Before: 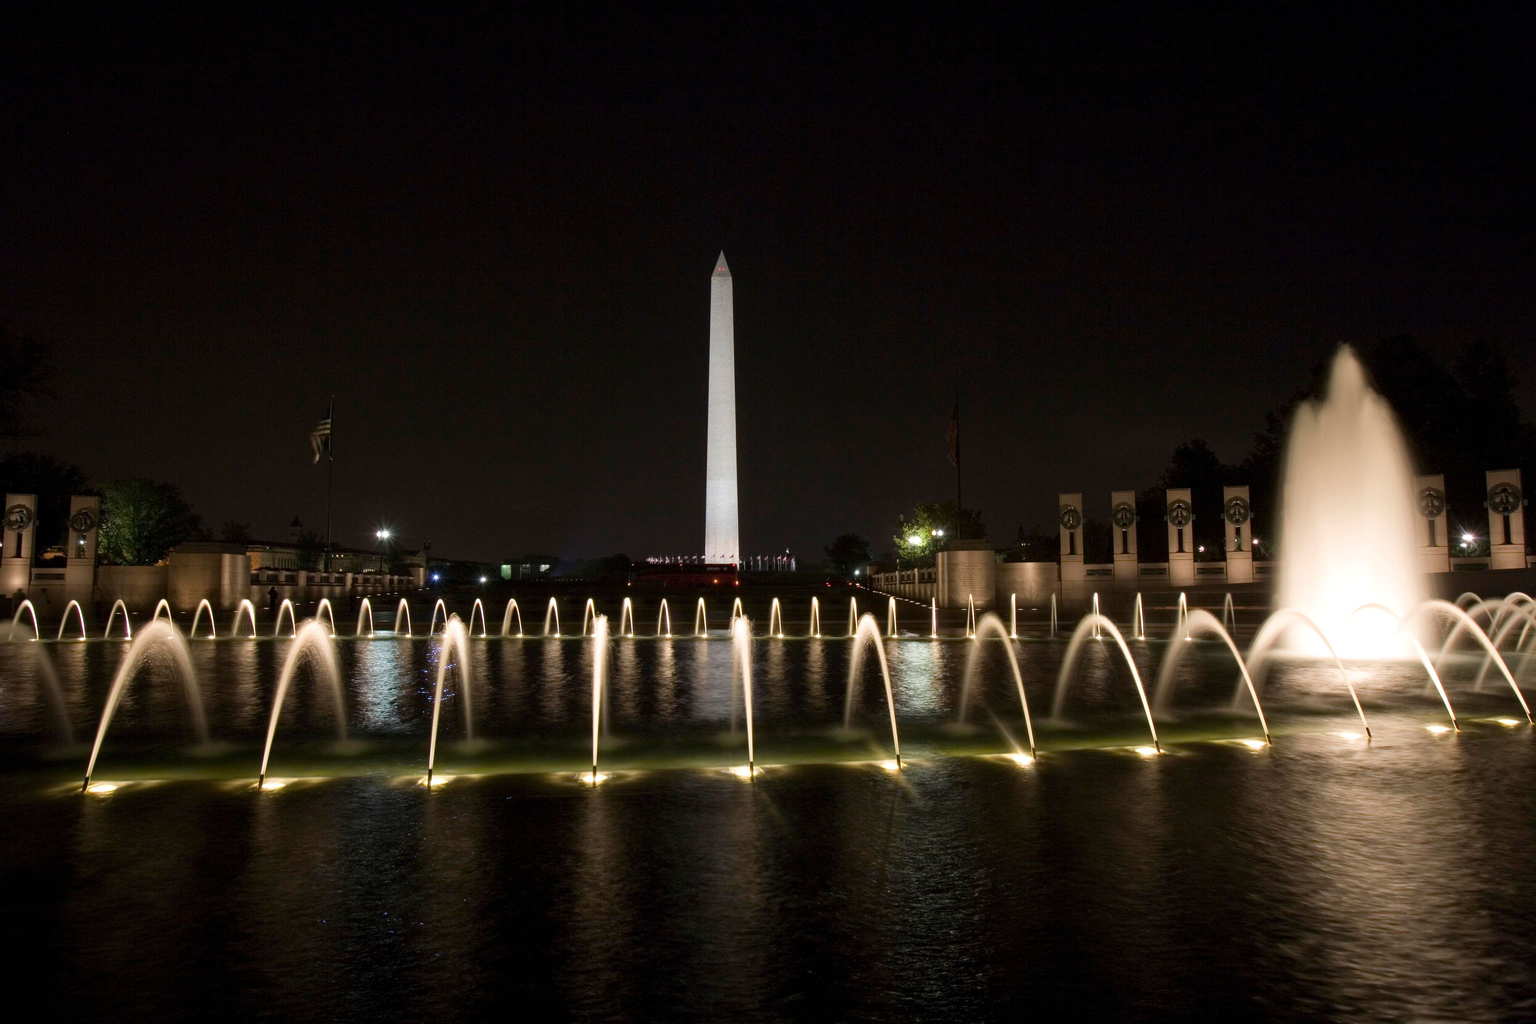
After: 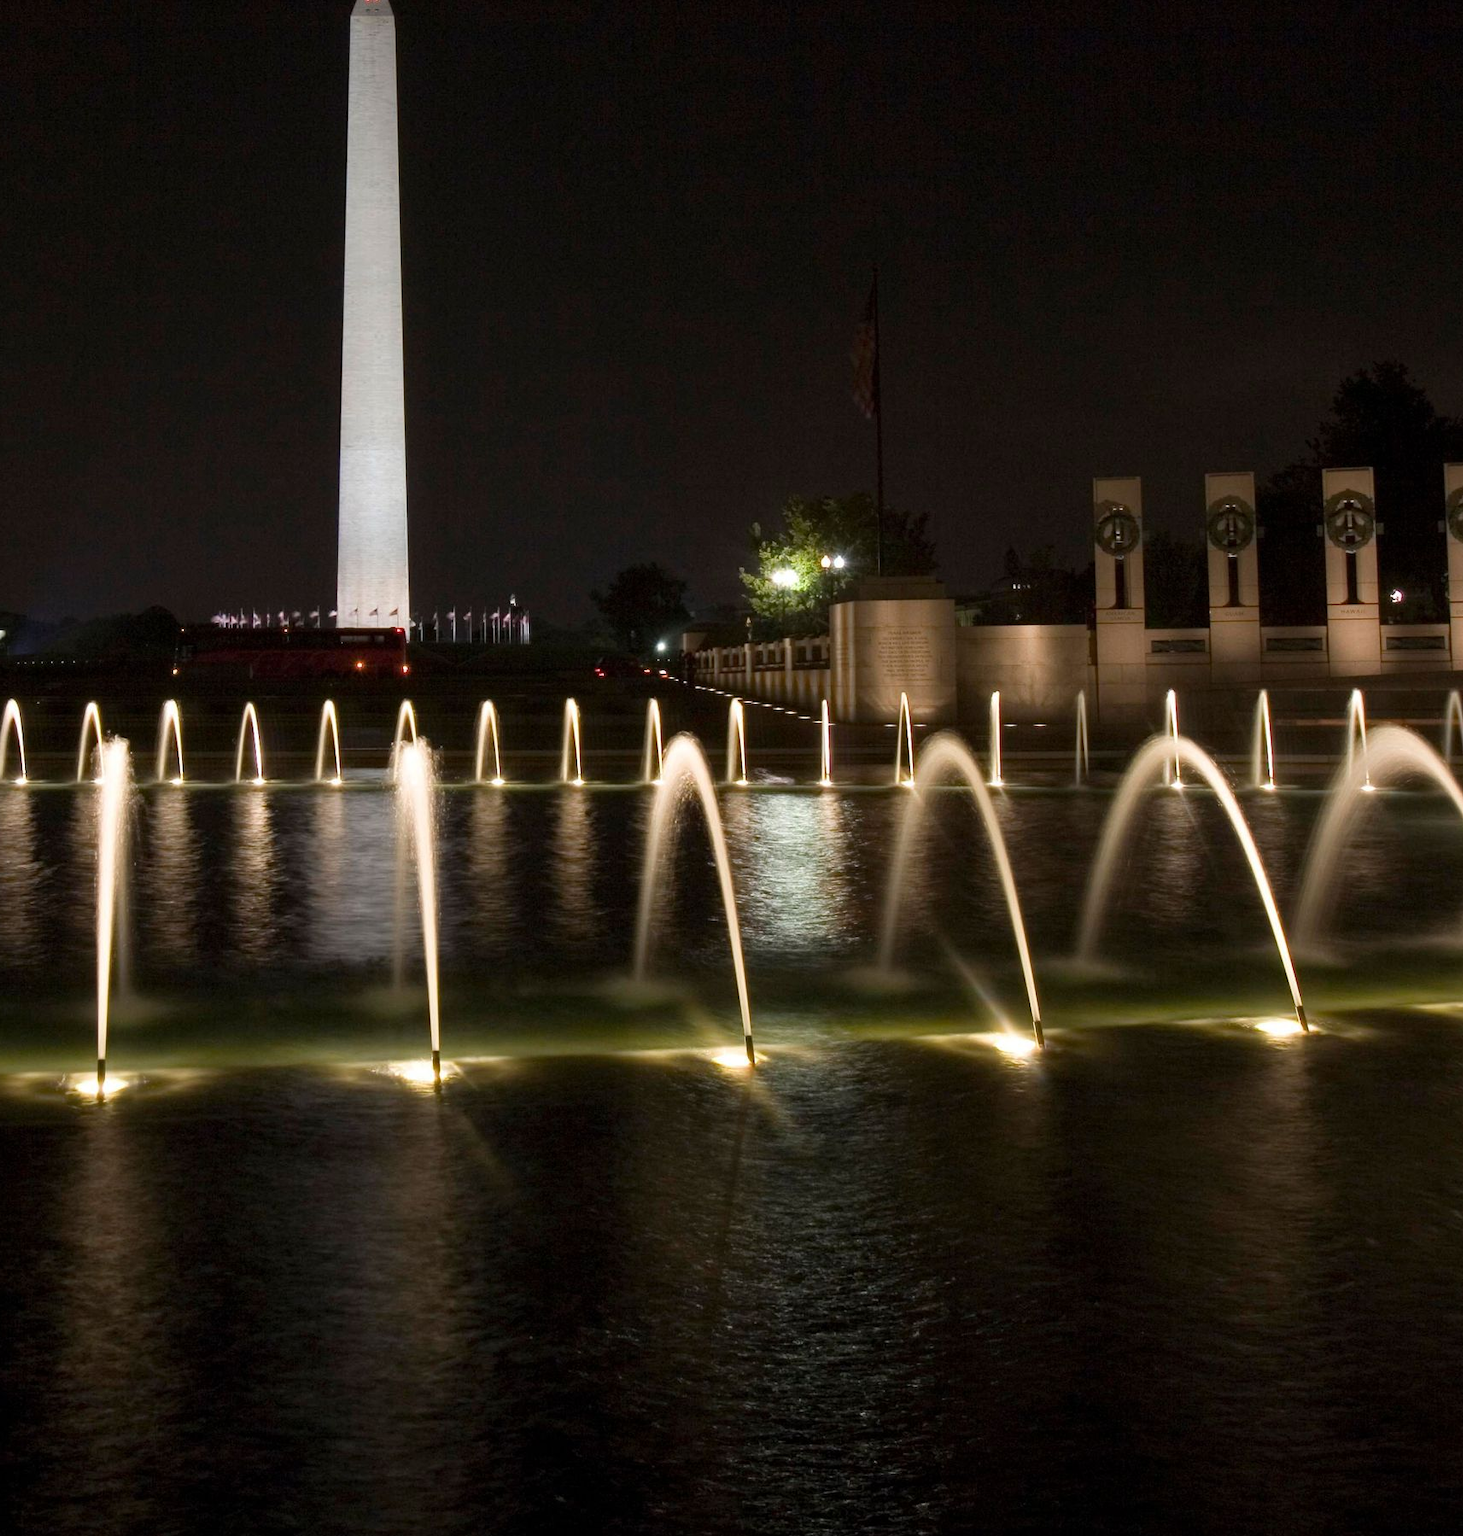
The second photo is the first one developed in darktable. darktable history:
crop: left 35.64%, top 26.334%, right 19.721%, bottom 3.355%
